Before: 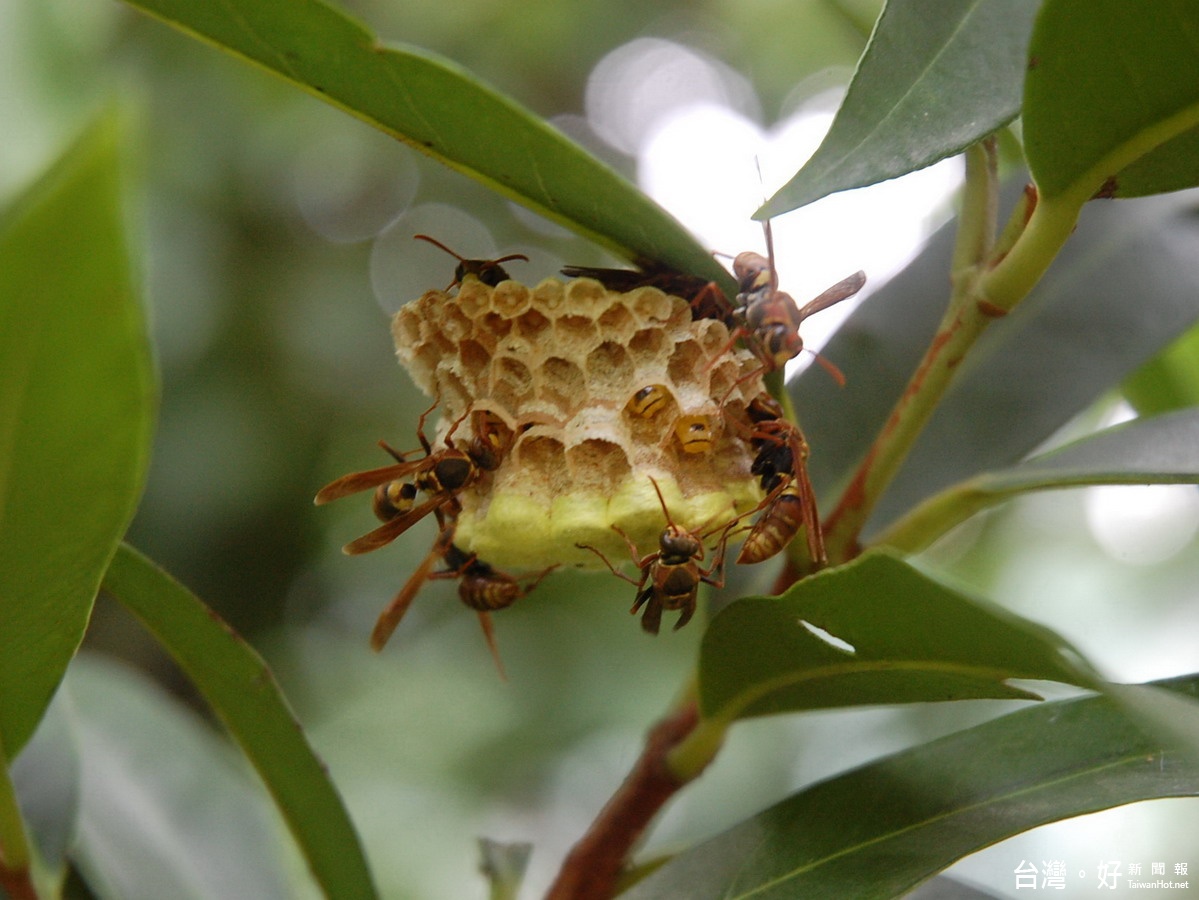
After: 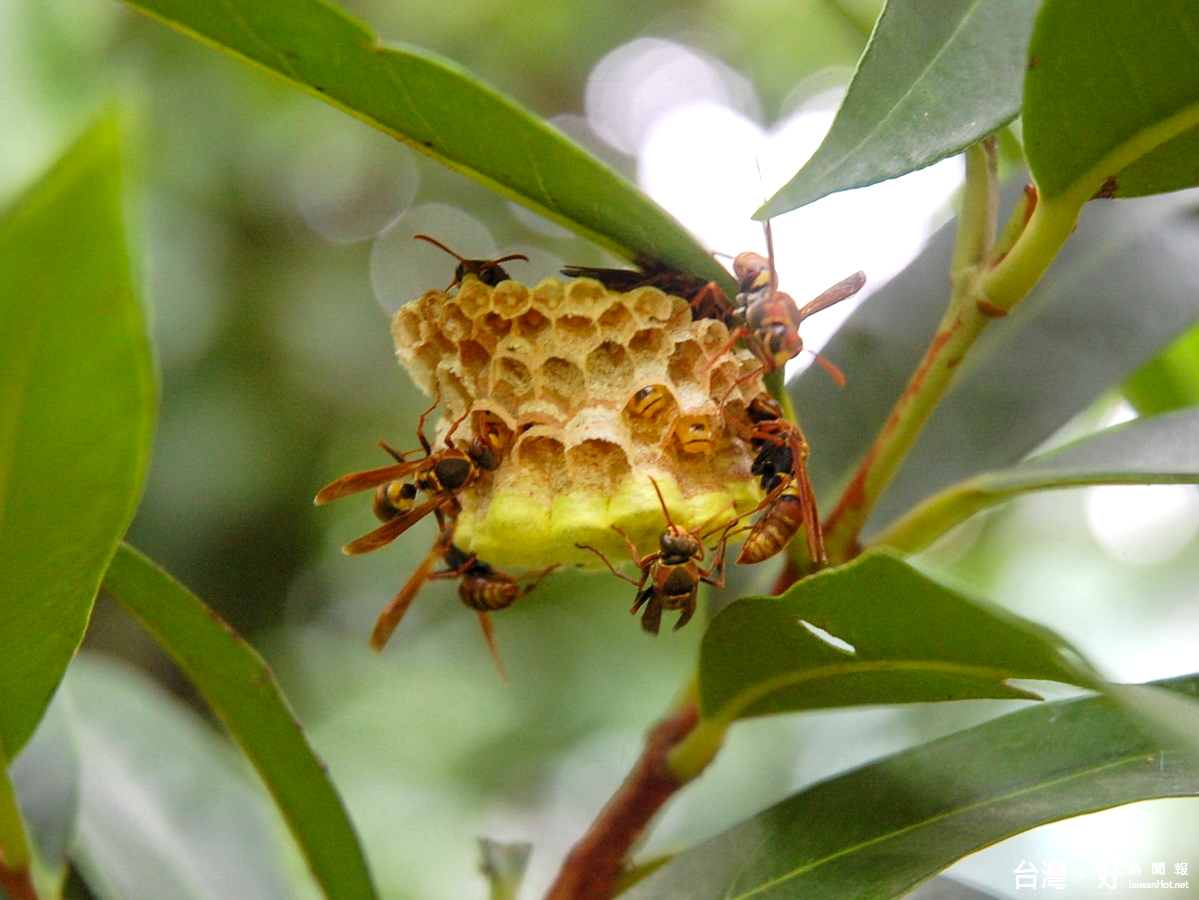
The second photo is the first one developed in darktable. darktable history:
local contrast: detail 130%
contrast brightness saturation: contrast 0.07, brightness 0.178, saturation 0.401
